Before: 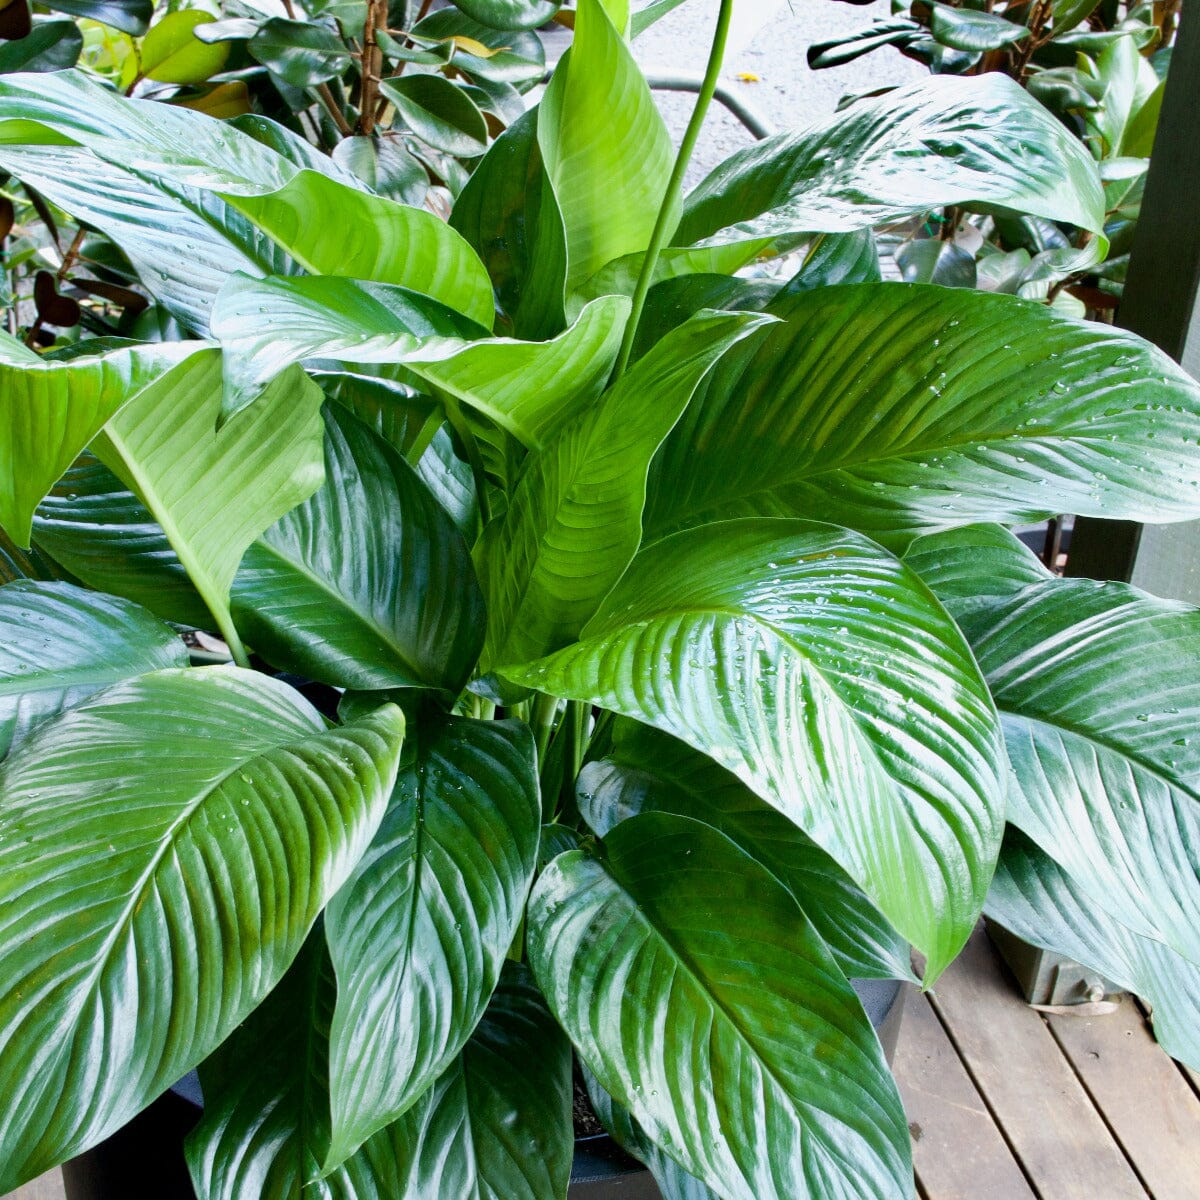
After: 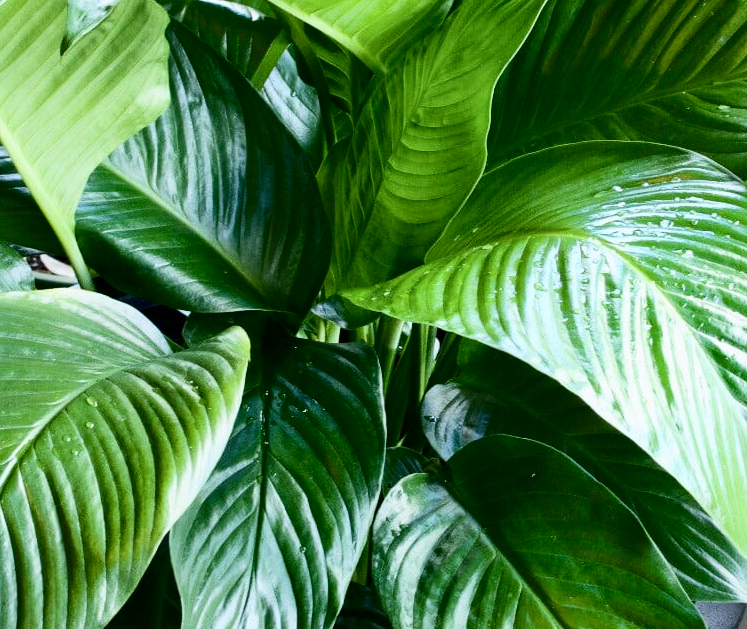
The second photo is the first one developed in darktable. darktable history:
crop: left 12.922%, top 31.467%, right 24.797%, bottom 16.05%
contrast brightness saturation: contrast 0.272
